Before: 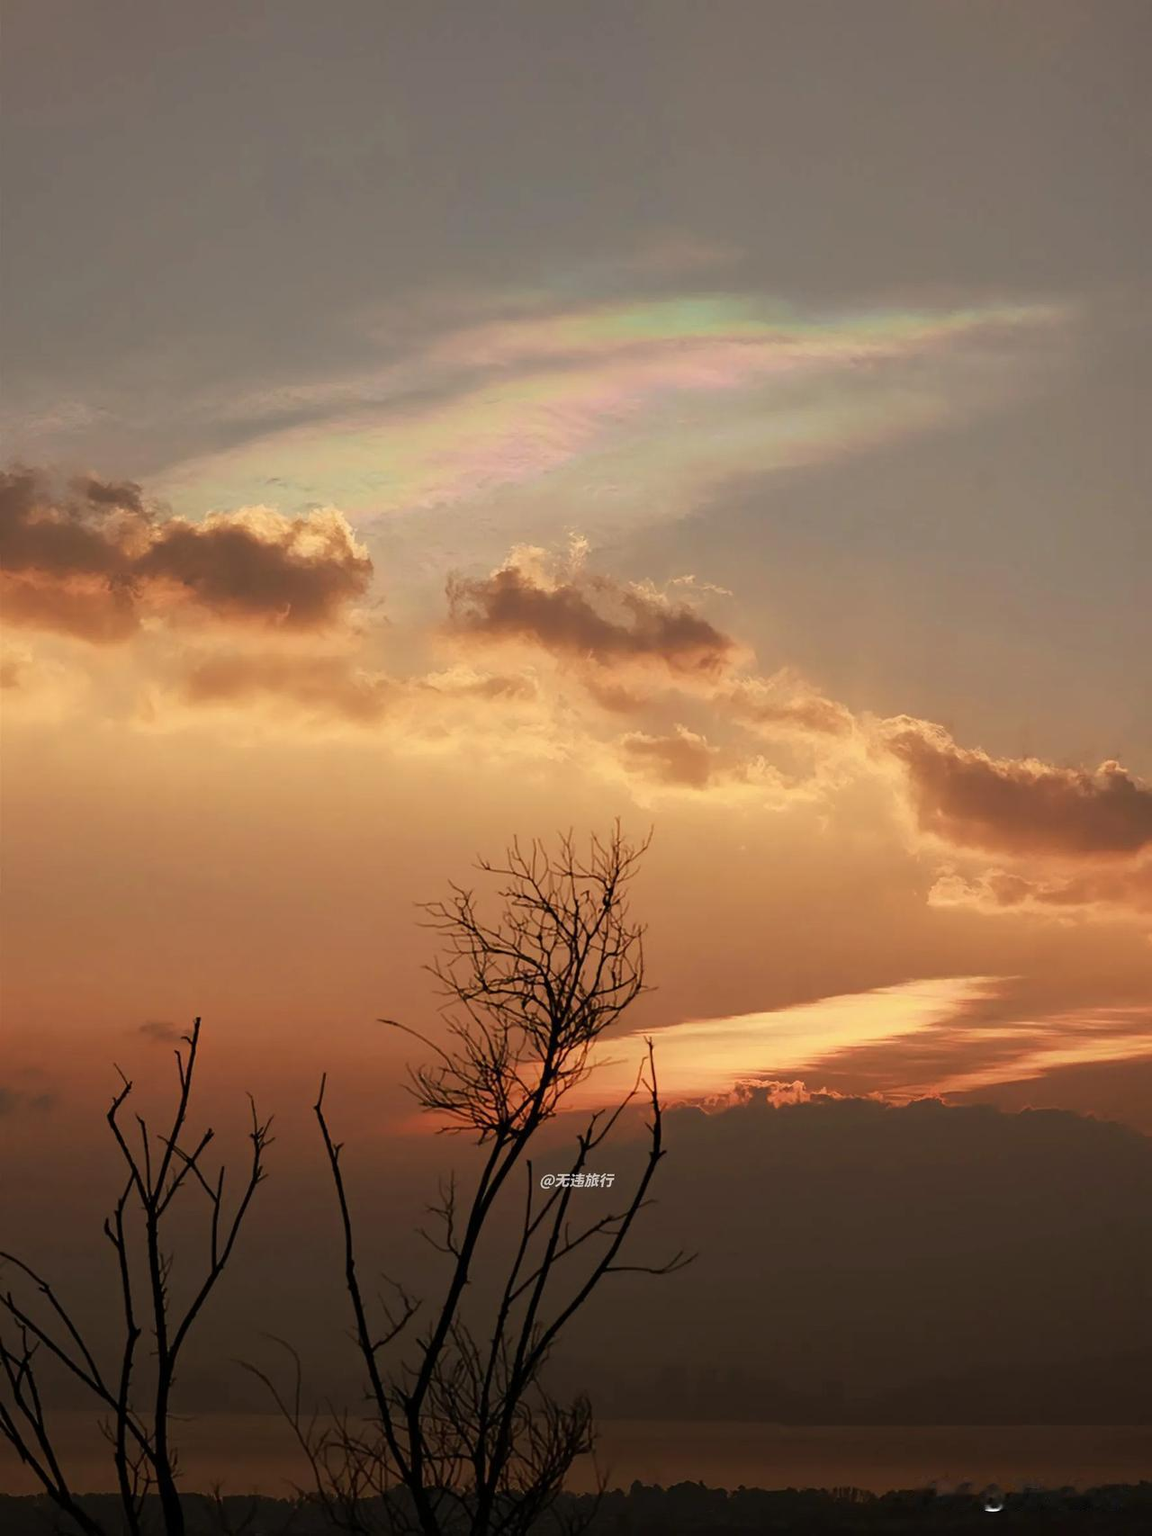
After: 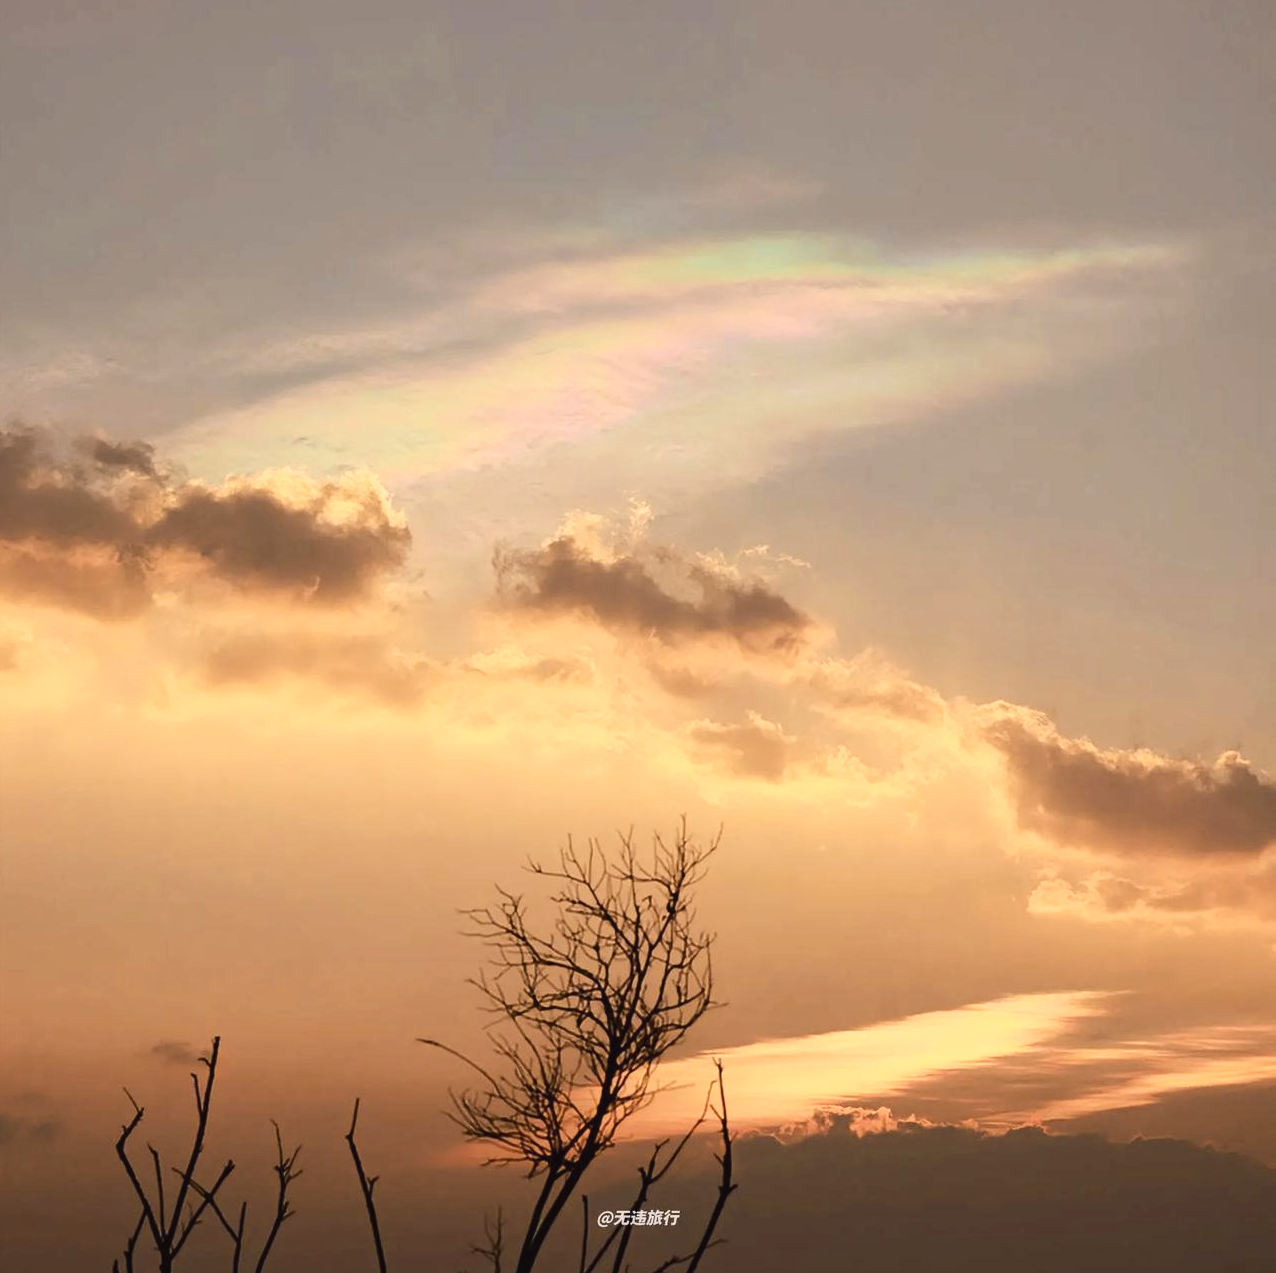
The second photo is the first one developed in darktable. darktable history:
crop: left 0.235%, top 5.532%, bottom 19.835%
tone curve: curves: ch0 [(0.003, 0.029) (0.202, 0.232) (0.46, 0.56) (0.611, 0.739) (0.843, 0.941) (1, 0.99)]; ch1 [(0, 0) (0.35, 0.356) (0.45, 0.453) (0.508, 0.515) (0.617, 0.601) (1, 1)]; ch2 [(0, 0) (0.456, 0.469) (0.5, 0.5) (0.556, 0.566) (0.635, 0.642) (1, 1)], color space Lab, independent channels, preserve colors none
